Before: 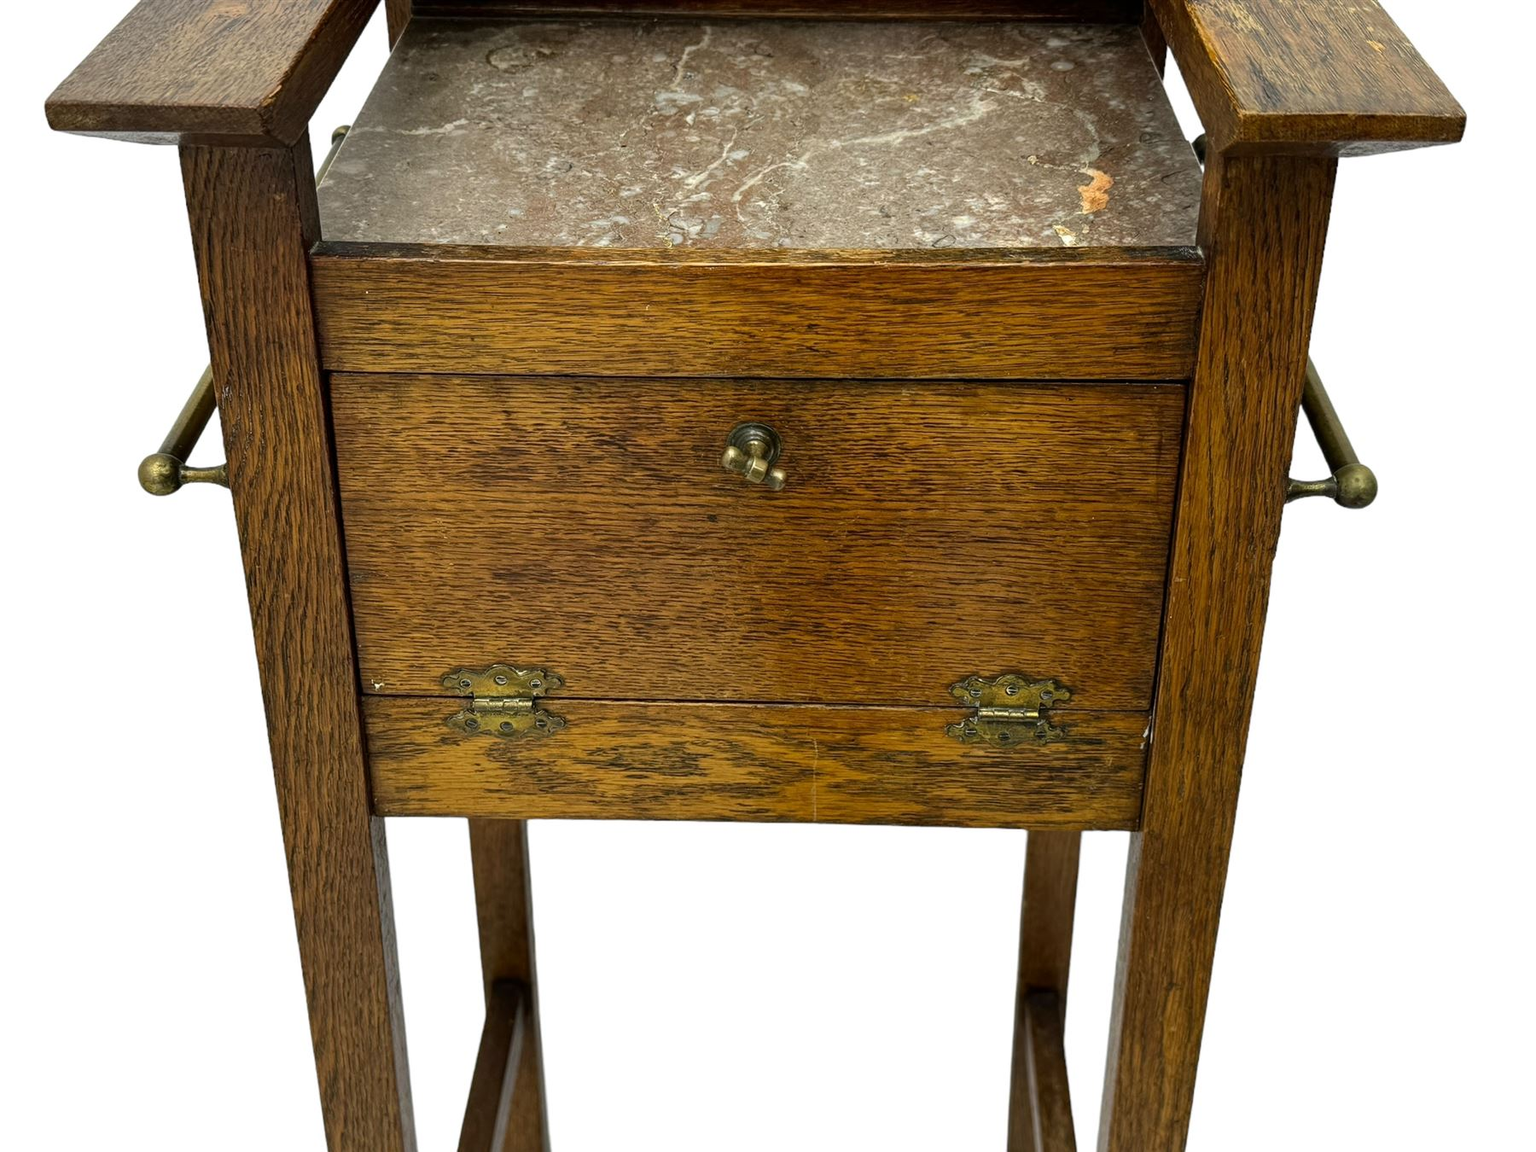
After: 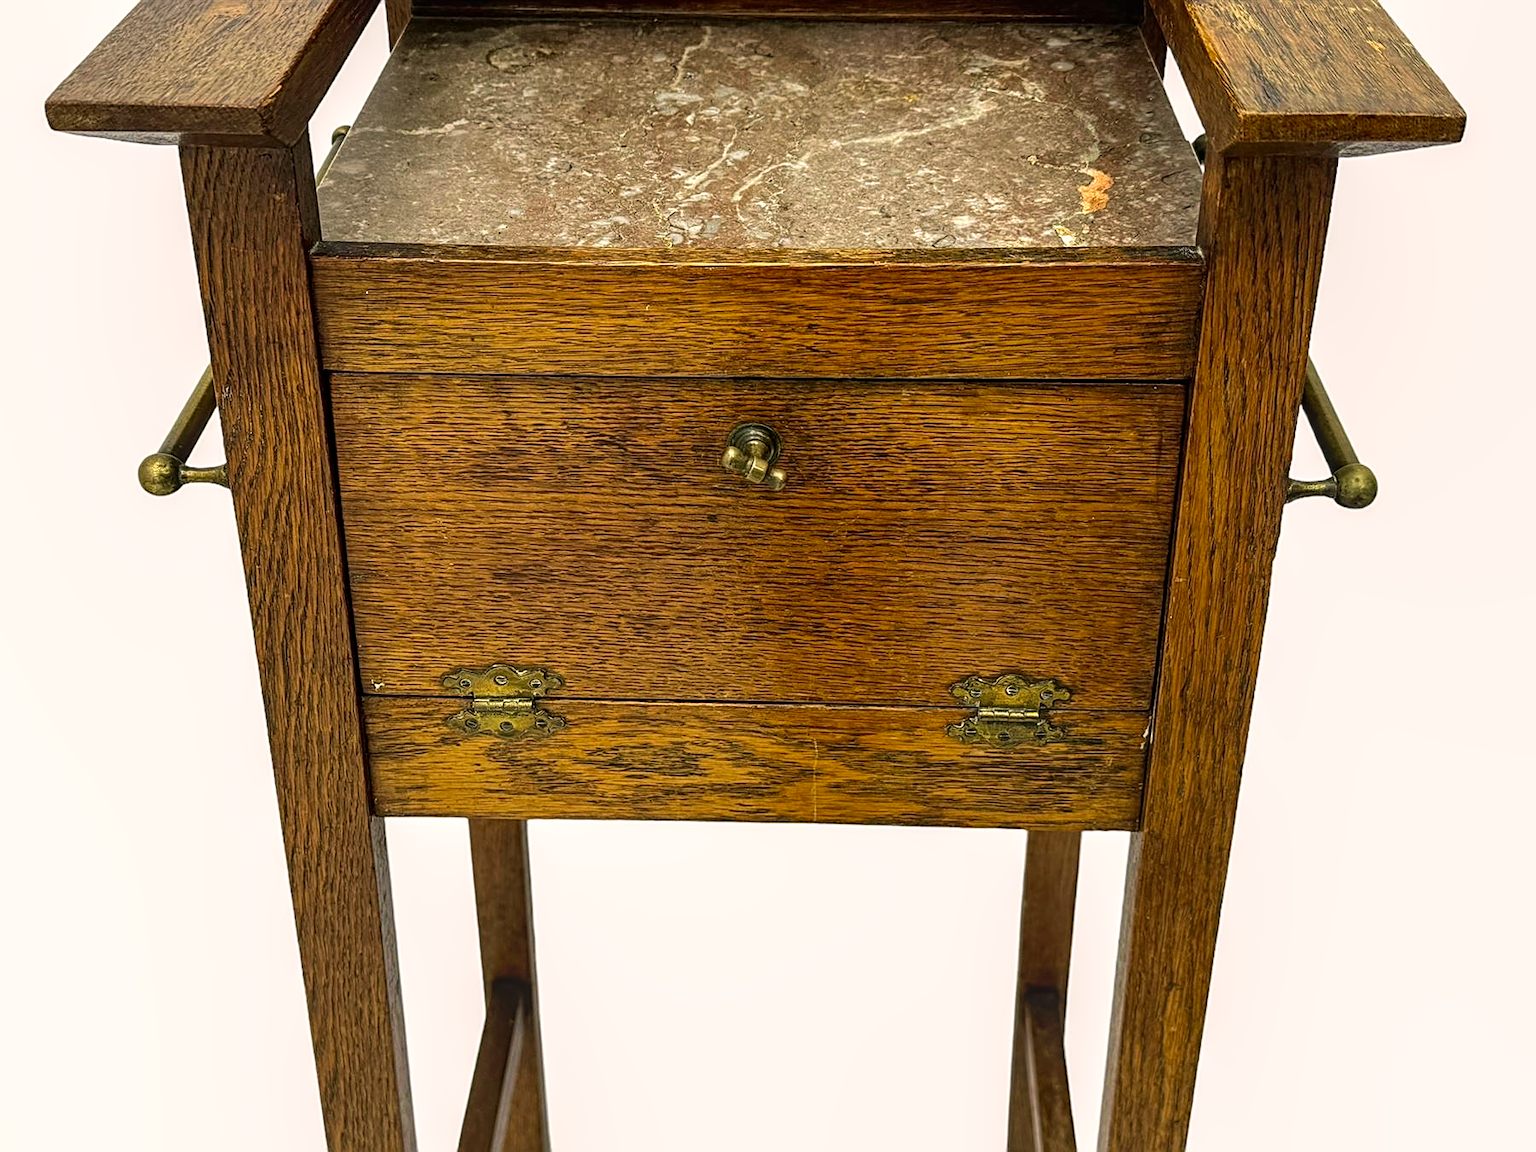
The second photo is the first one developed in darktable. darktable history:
local contrast: on, module defaults
color correction: highlights a* 3.84, highlights b* 5.07
sharpen: on, module defaults
tone equalizer: on, module defaults
velvia: on, module defaults
contrast brightness saturation: saturation 0.18
